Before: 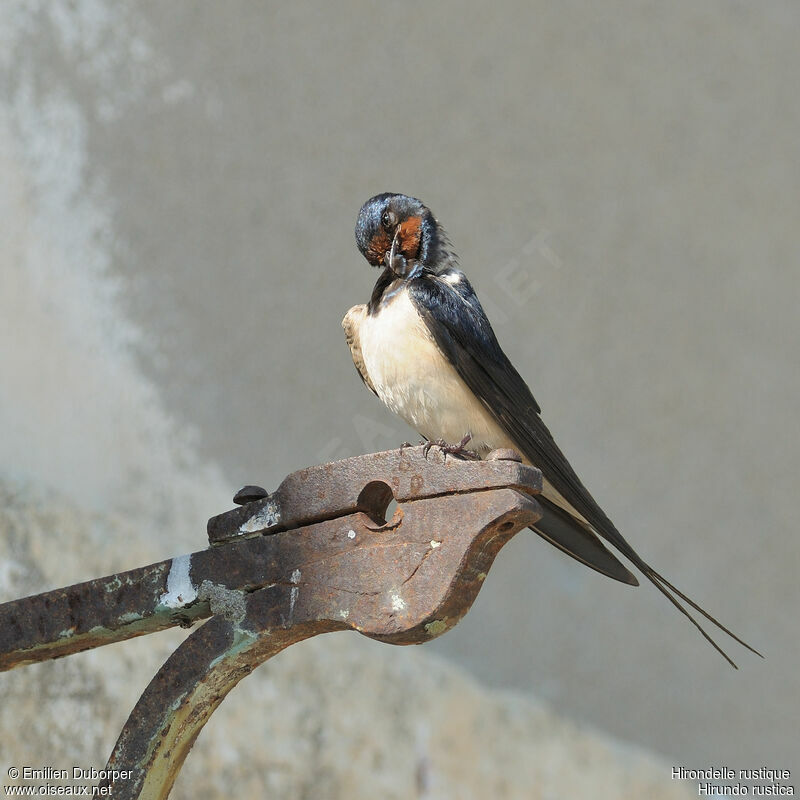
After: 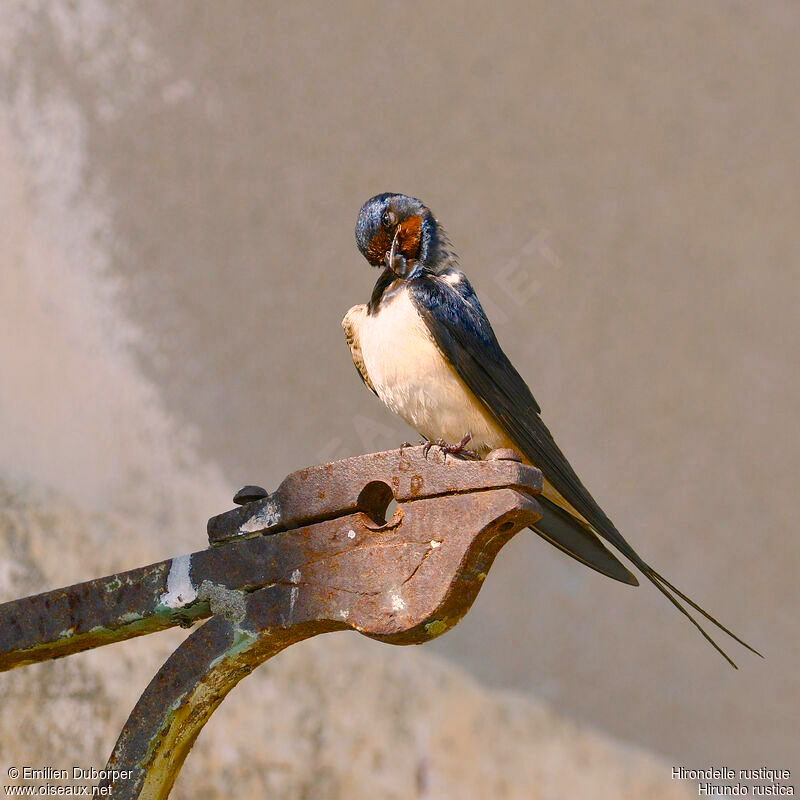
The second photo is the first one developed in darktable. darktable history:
color balance rgb: highlights gain › chroma 4.551%, highlights gain › hue 33.11°, linear chroma grading › shadows 9.845%, linear chroma grading › highlights 9.8%, linear chroma grading › global chroma 14.439%, linear chroma grading › mid-tones 14.968%, perceptual saturation grading › global saturation 0.854%, perceptual saturation grading › highlights -29.498%, perceptual saturation grading › mid-tones 30.173%, perceptual saturation grading › shadows 59.587%, global vibrance 15.942%, saturation formula JzAzBz (2021)
